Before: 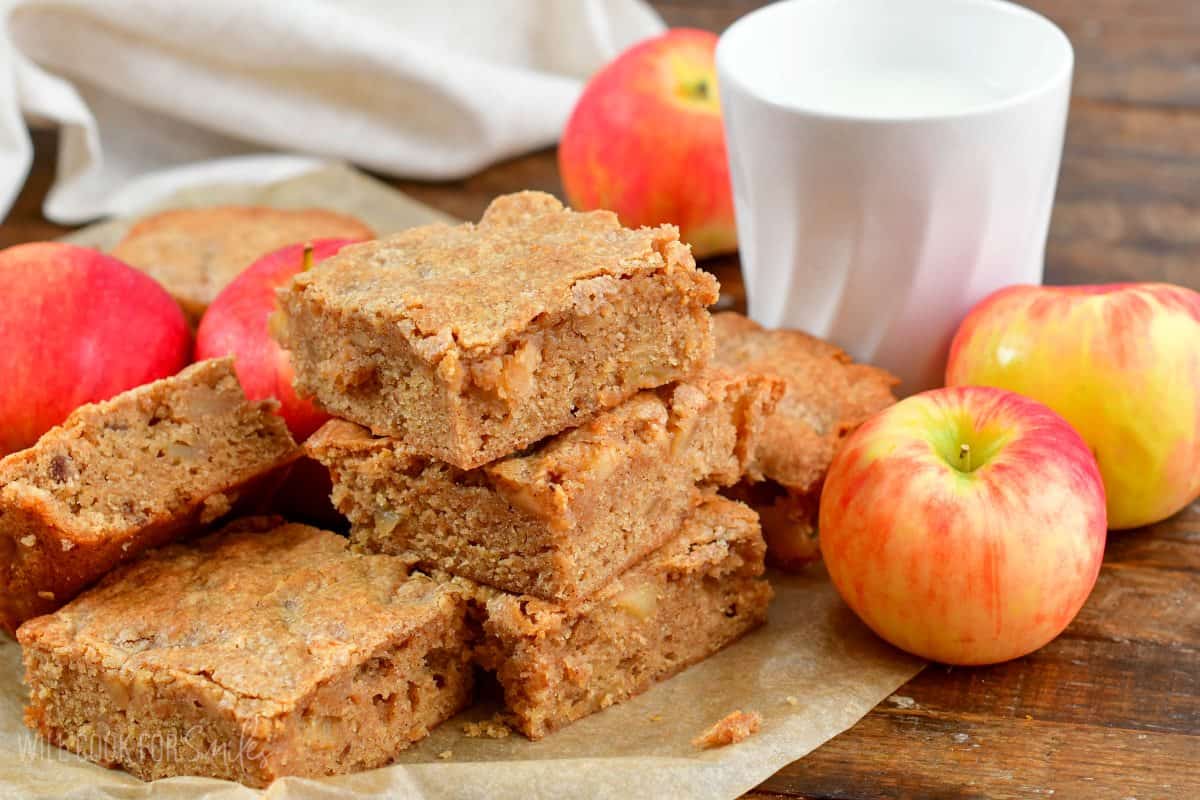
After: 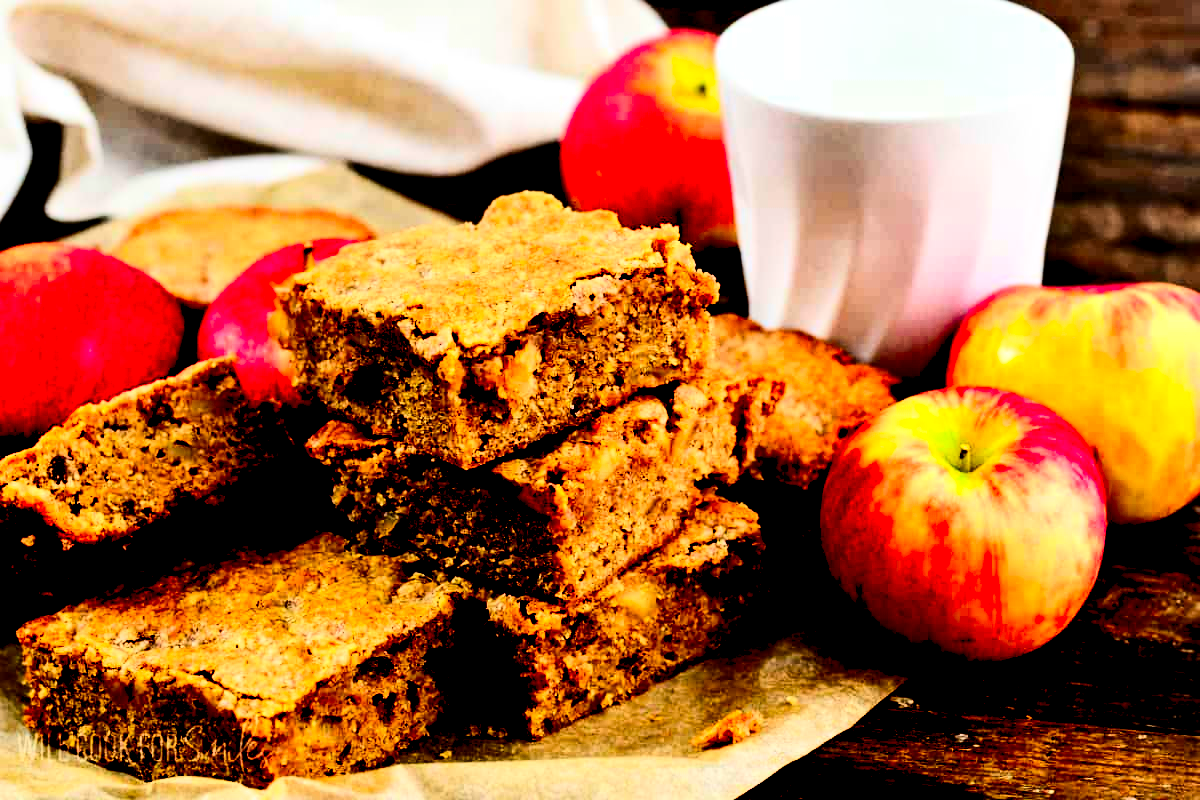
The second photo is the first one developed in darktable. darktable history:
contrast brightness saturation: contrast 0.763, brightness -0.99, saturation 0.998
levels: black 0.072%, levels [0.026, 0.507, 0.987]
